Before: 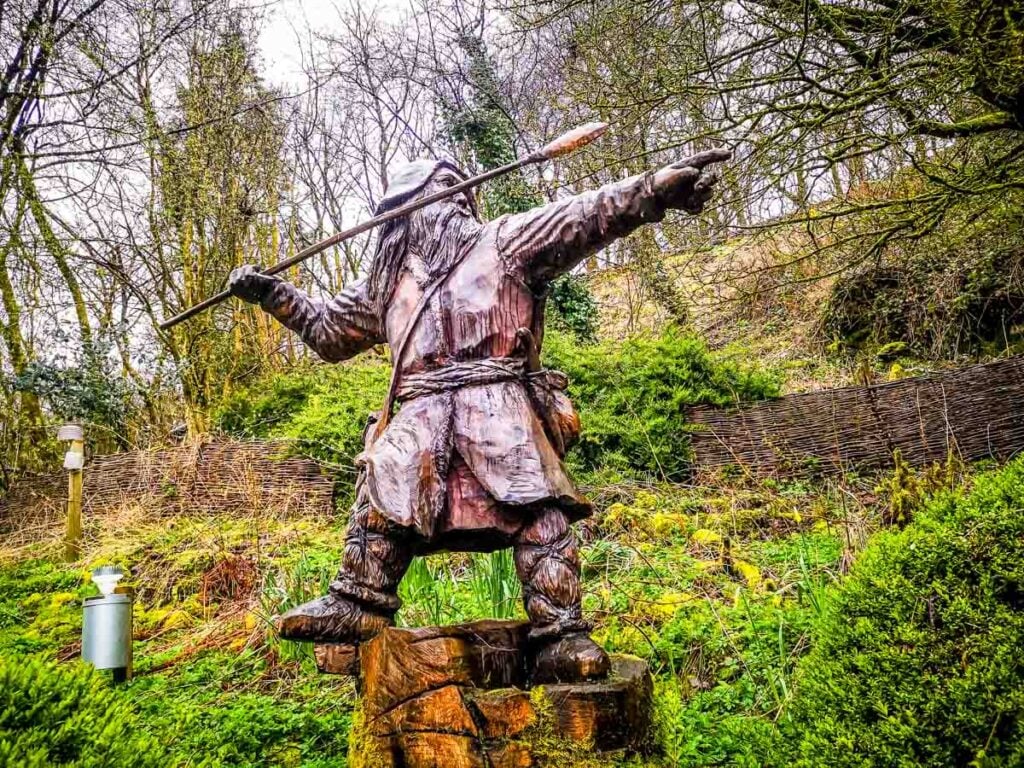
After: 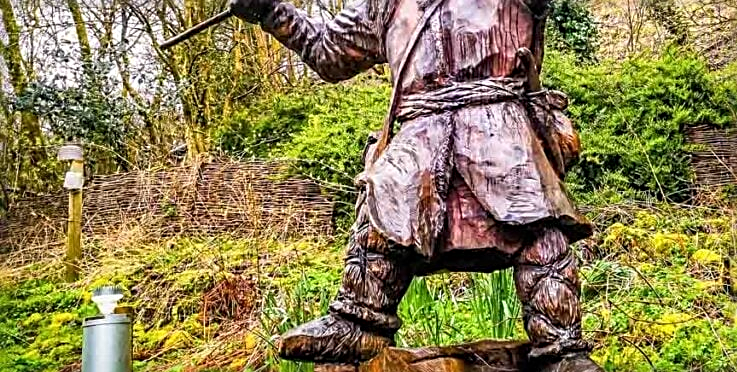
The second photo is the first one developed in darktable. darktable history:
sharpen: radius 2.767
crop: top 36.498%, right 27.964%, bottom 14.995%
